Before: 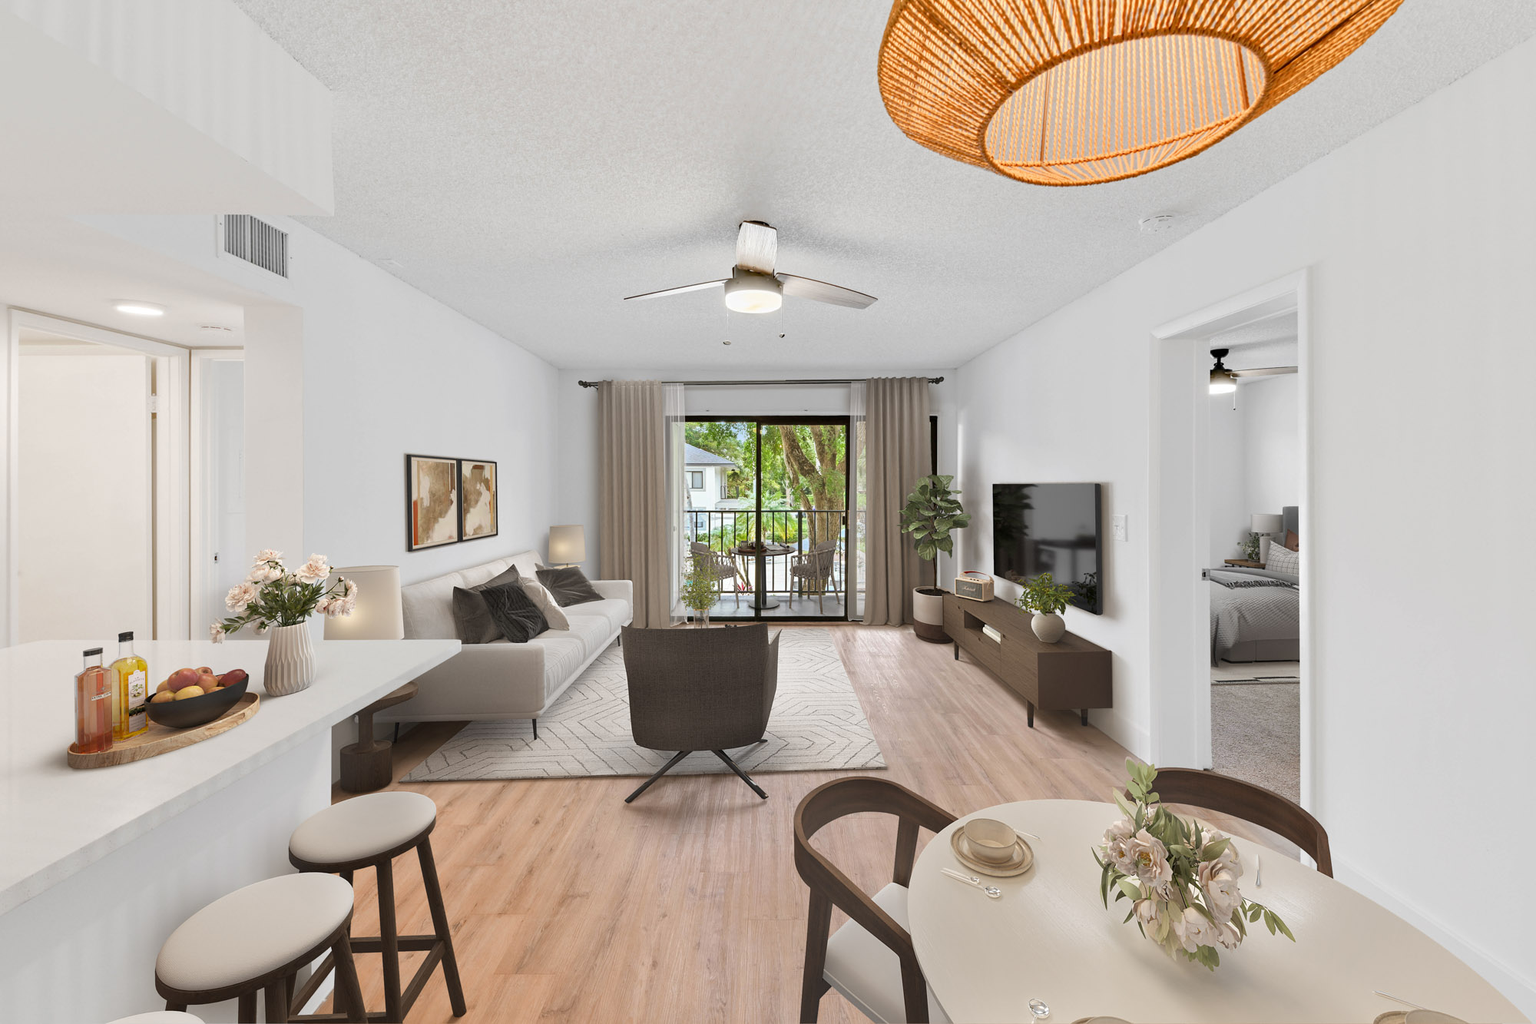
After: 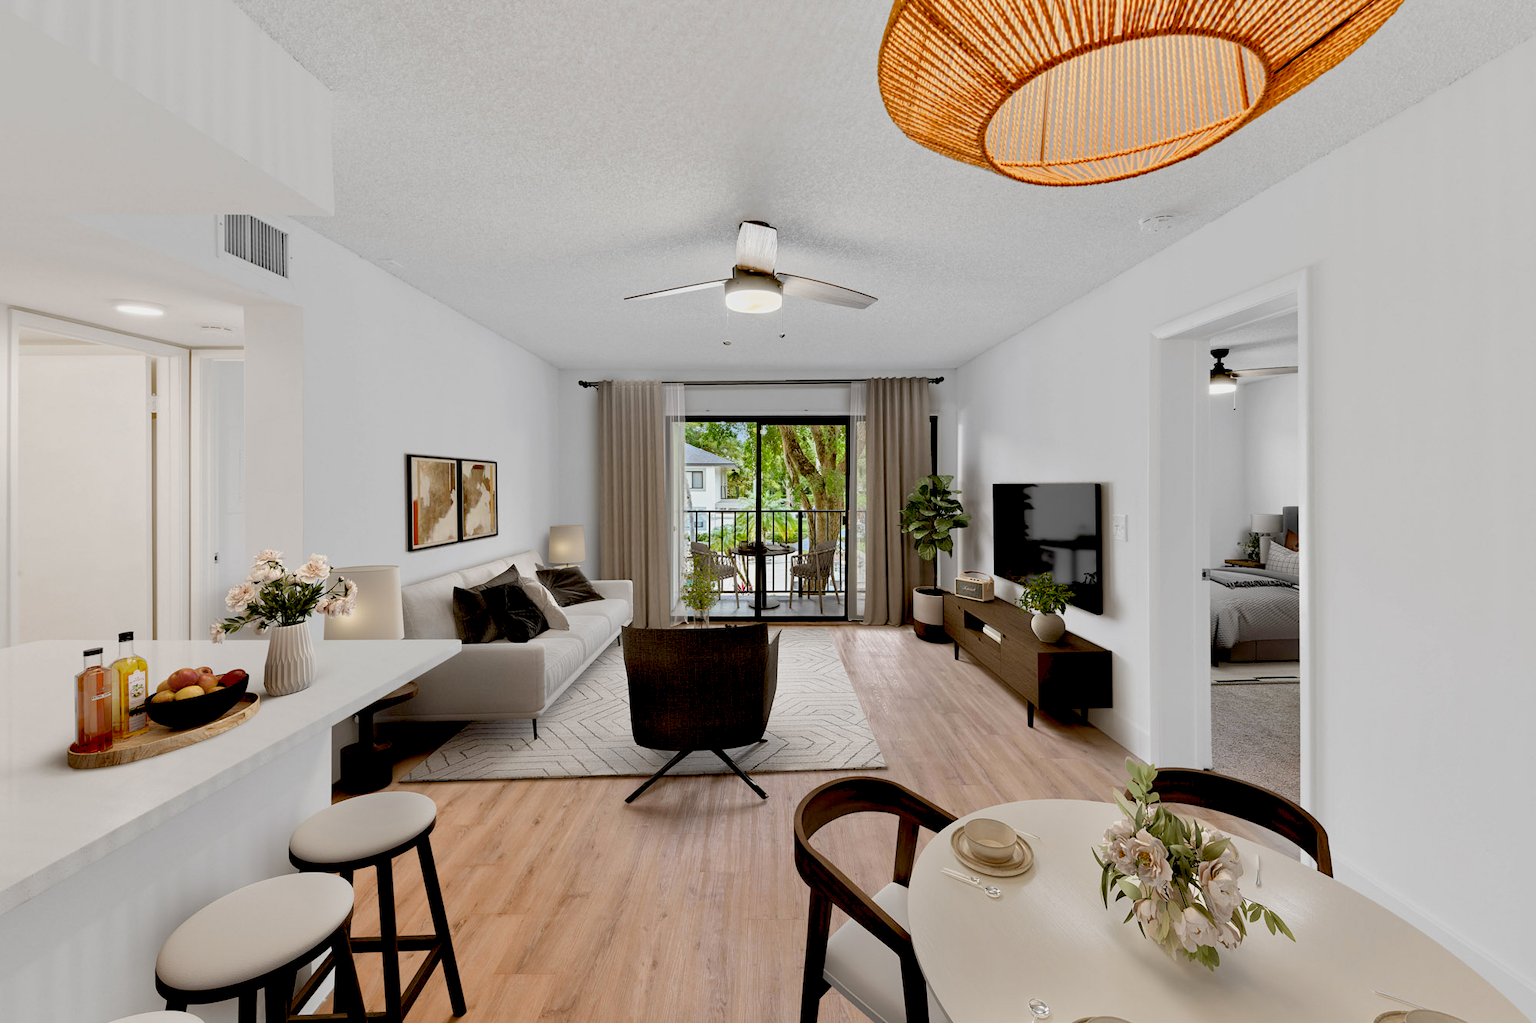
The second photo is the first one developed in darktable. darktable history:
levels: levels [0, 0.498, 0.996]
exposure: black level correction 0.046, exposure -0.228 EV, compensate highlight preservation false
